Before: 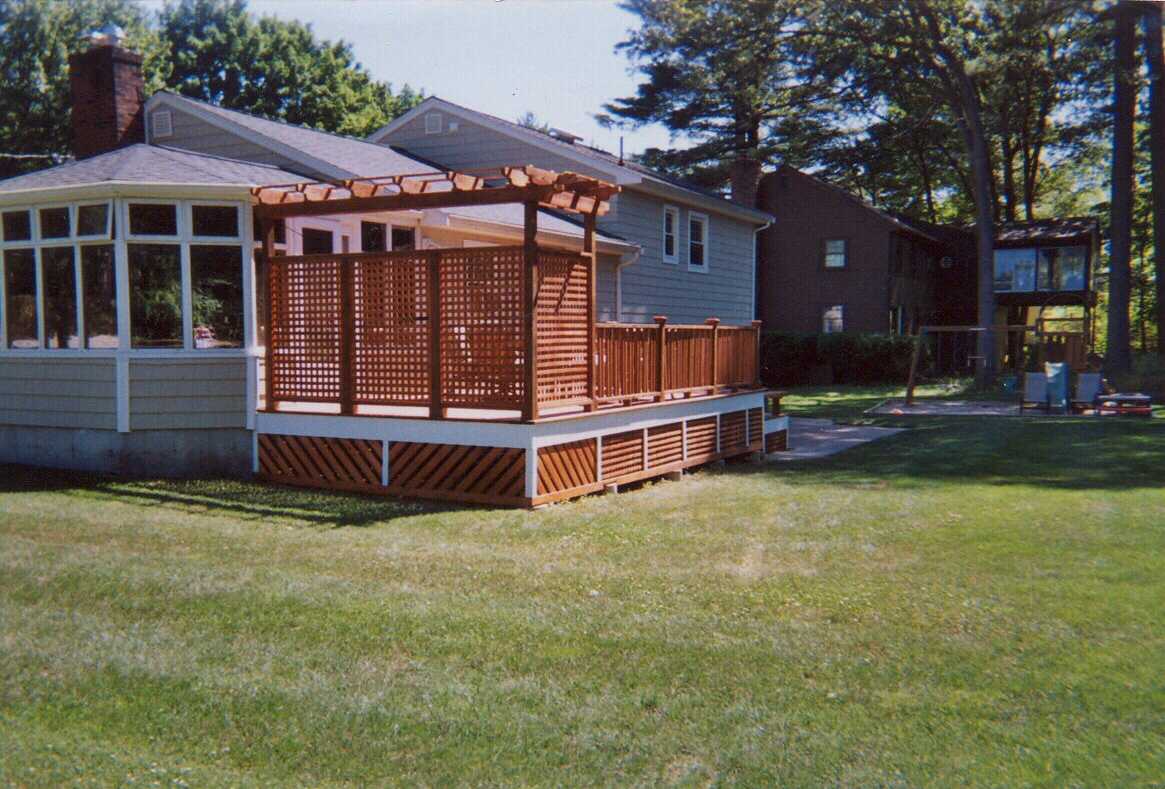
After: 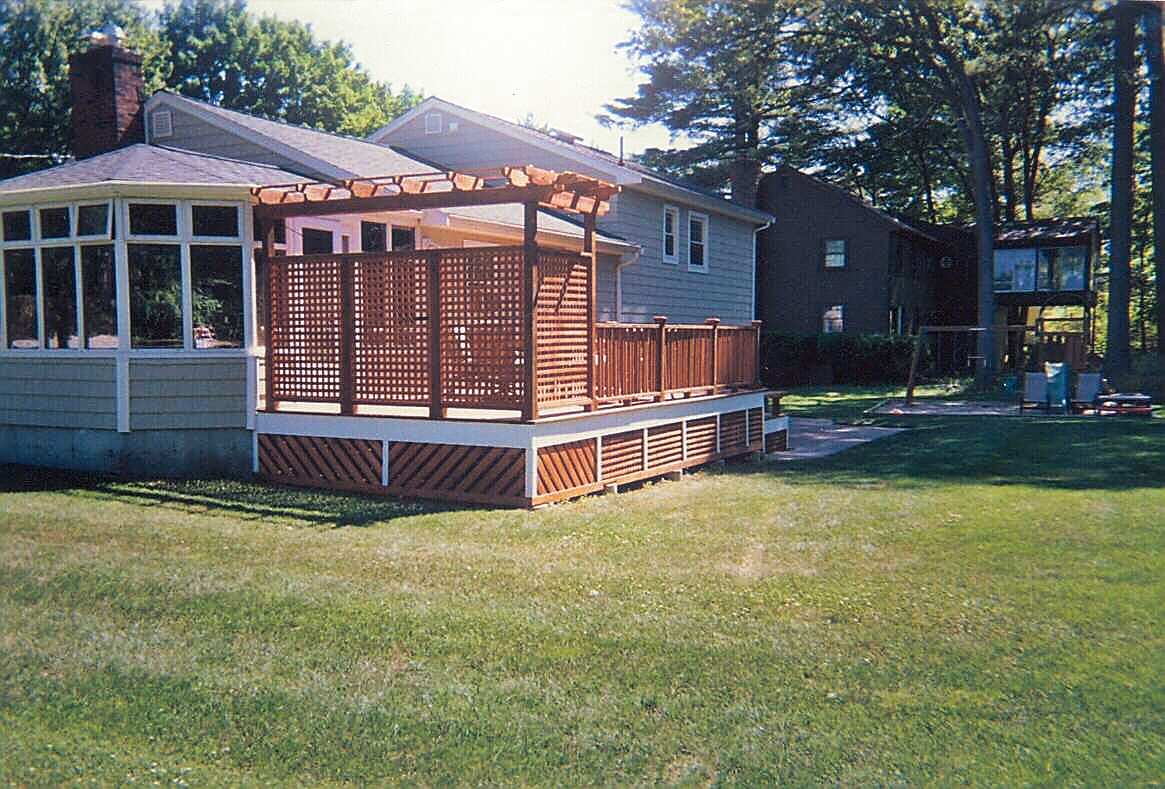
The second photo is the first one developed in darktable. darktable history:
bloom: on, module defaults
sharpen: radius 1.4, amount 1.25, threshold 0.7
velvia: strength 15%
exposure: exposure 0.131 EV, compensate highlight preservation false
split-toning: shadows › hue 216°, shadows › saturation 1, highlights › hue 57.6°, balance -33.4
